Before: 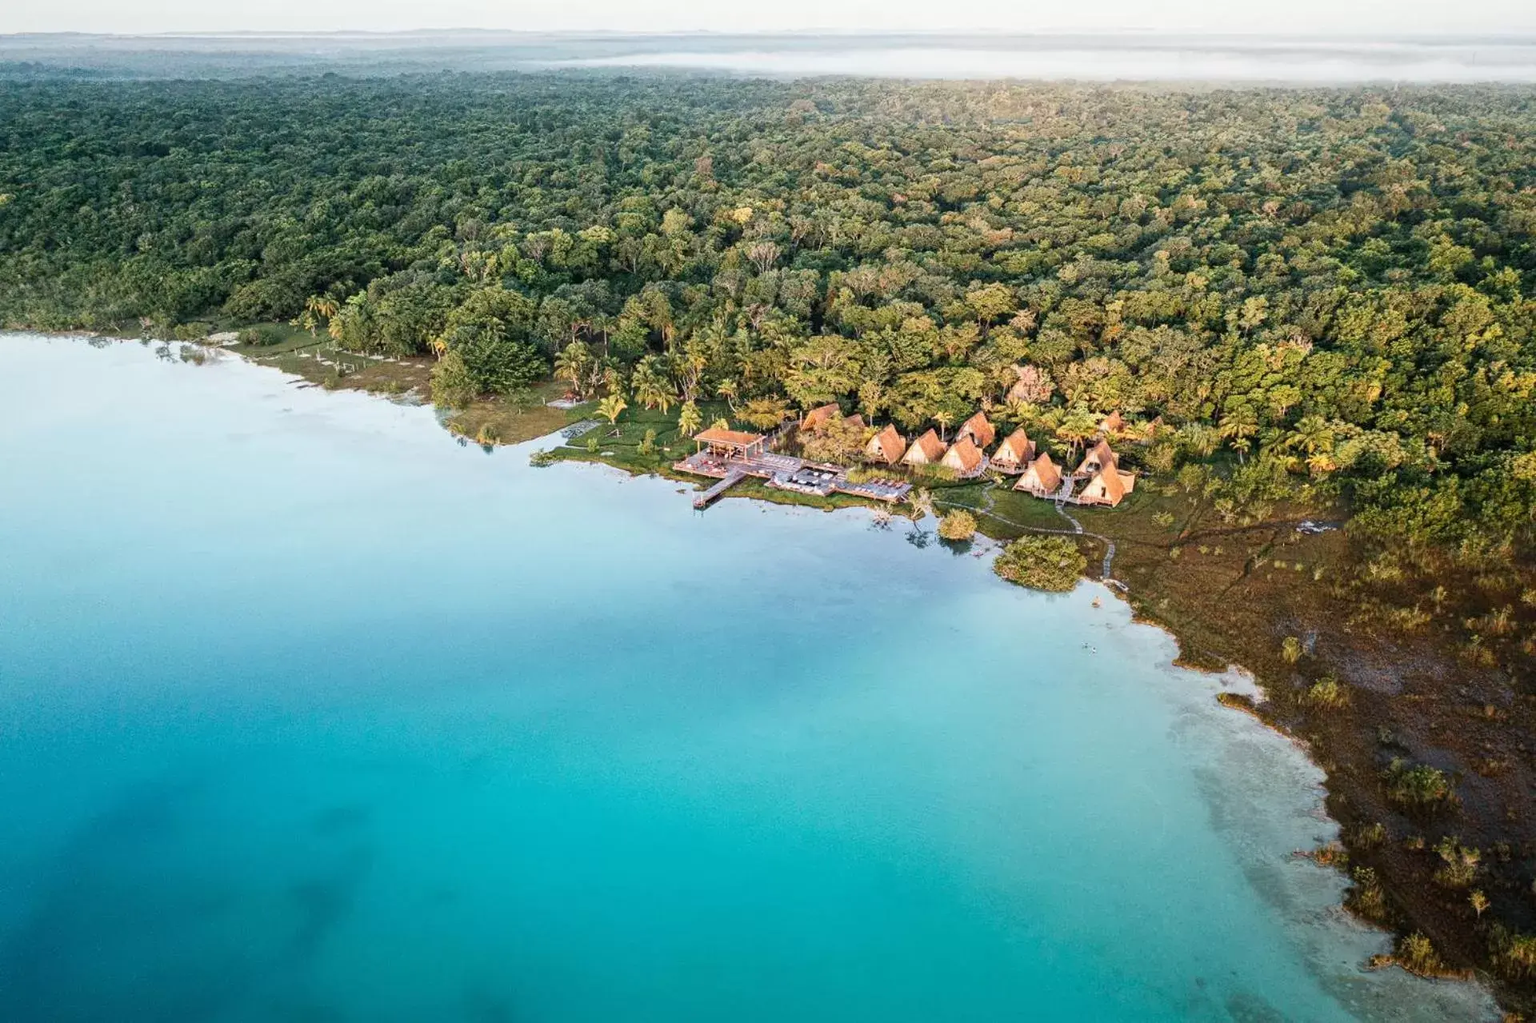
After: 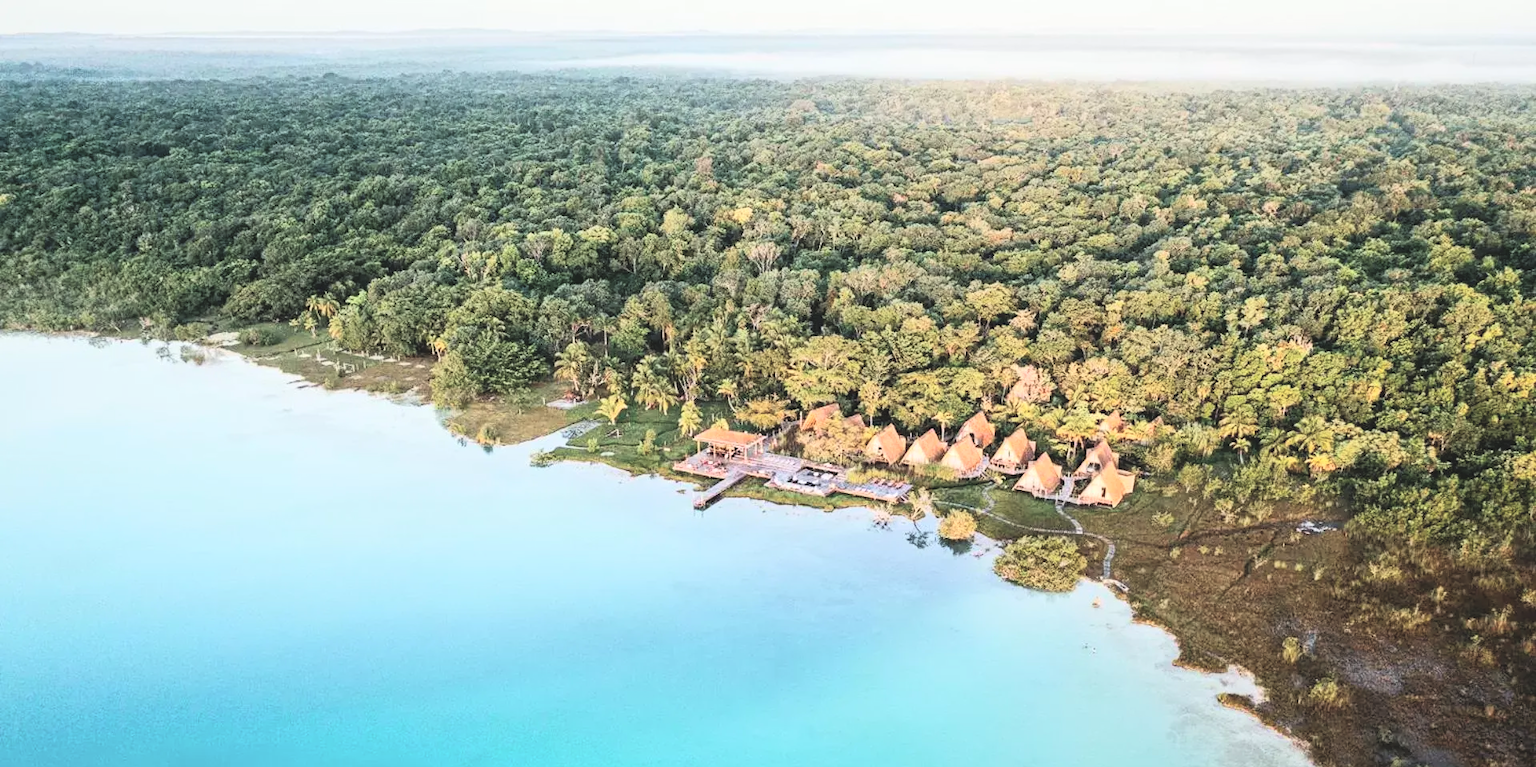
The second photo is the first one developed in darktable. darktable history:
tone curve: curves: ch0 [(0, 0) (0.003, 0.011) (0.011, 0.014) (0.025, 0.023) (0.044, 0.035) (0.069, 0.047) (0.1, 0.065) (0.136, 0.098) (0.177, 0.139) (0.224, 0.214) (0.277, 0.306) (0.335, 0.392) (0.399, 0.484) (0.468, 0.584) (0.543, 0.68) (0.623, 0.772) (0.709, 0.847) (0.801, 0.905) (0.898, 0.951) (1, 1)], color space Lab, independent channels, preserve colors none
crop: bottom 24.964%
color balance rgb: global offset › luminance 1.994%, perceptual saturation grading › global saturation 0.778%, saturation formula JzAzBz (2021)
